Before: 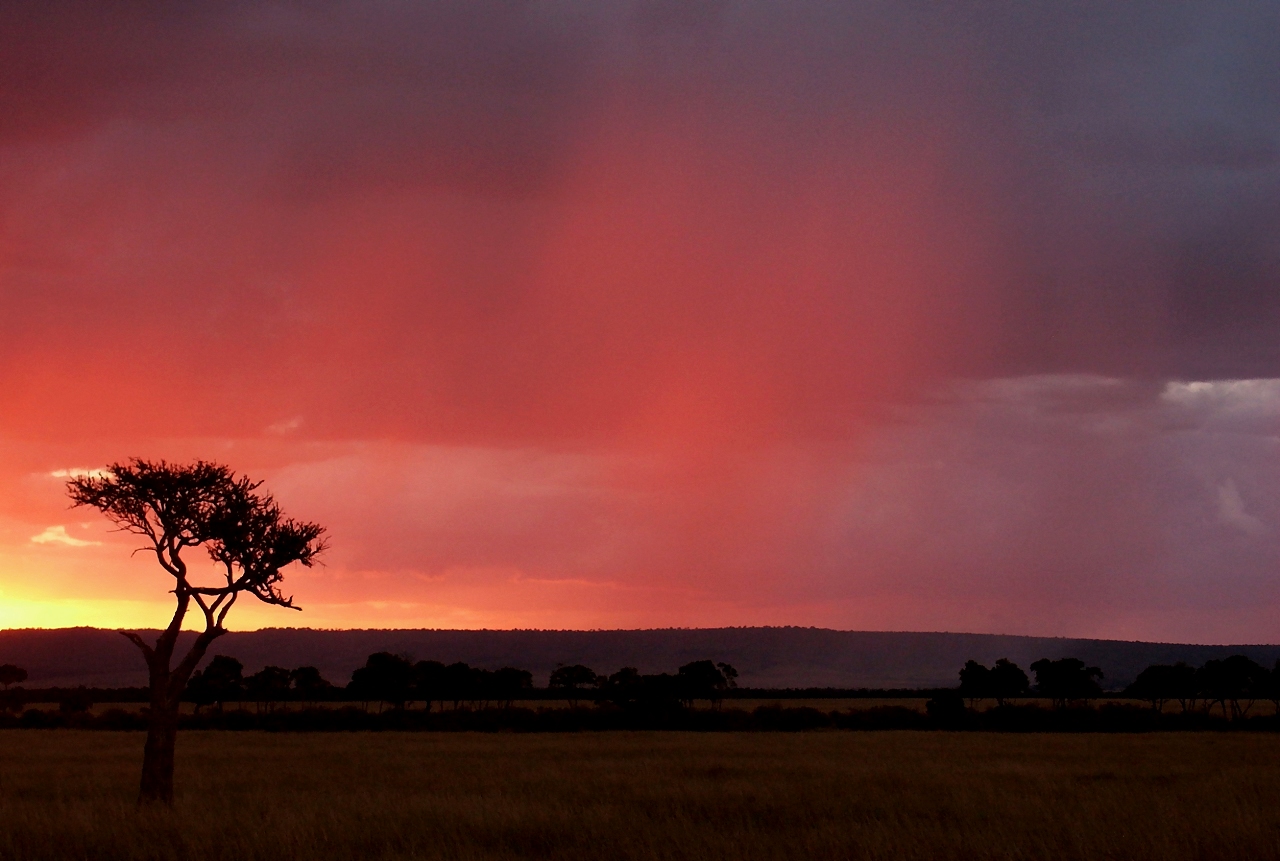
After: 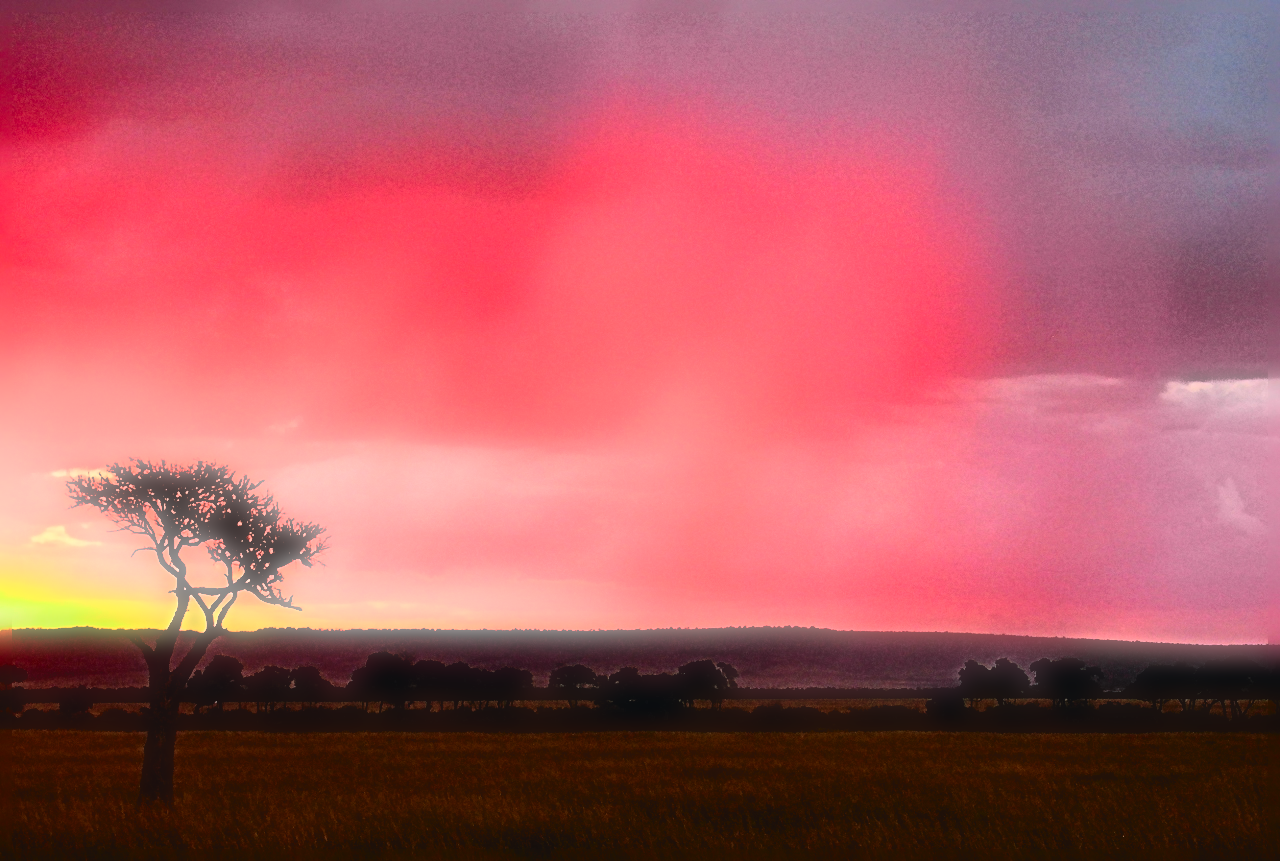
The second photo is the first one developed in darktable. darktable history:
exposure: exposure 0.191 EV, compensate highlight preservation false
contrast brightness saturation: contrast 0.2, brightness 0.16, saturation 0.22
sharpen: radius 6.3, amount 1.8, threshold 0
soften: on, module defaults
color balance rgb: linear chroma grading › global chroma 15%, perceptual saturation grading › global saturation 30%
tone curve: curves: ch0 [(0, 0.026) (0.104, 0.1) (0.233, 0.262) (0.398, 0.507) (0.498, 0.621) (0.65, 0.757) (0.835, 0.883) (1, 0.961)]; ch1 [(0, 0) (0.346, 0.307) (0.408, 0.369) (0.453, 0.457) (0.482, 0.476) (0.502, 0.498) (0.521, 0.503) (0.553, 0.554) (0.638, 0.646) (0.693, 0.727) (1, 1)]; ch2 [(0, 0) (0.366, 0.337) (0.434, 0.46) (0.485, 0.494) (0.5, 0.494) (0.511, 0.508) (0.537, 0.55) (0.579, 0.599) (0.663, 0.67) (1, 1)], color space Lab, independent channels, preserve colors none
